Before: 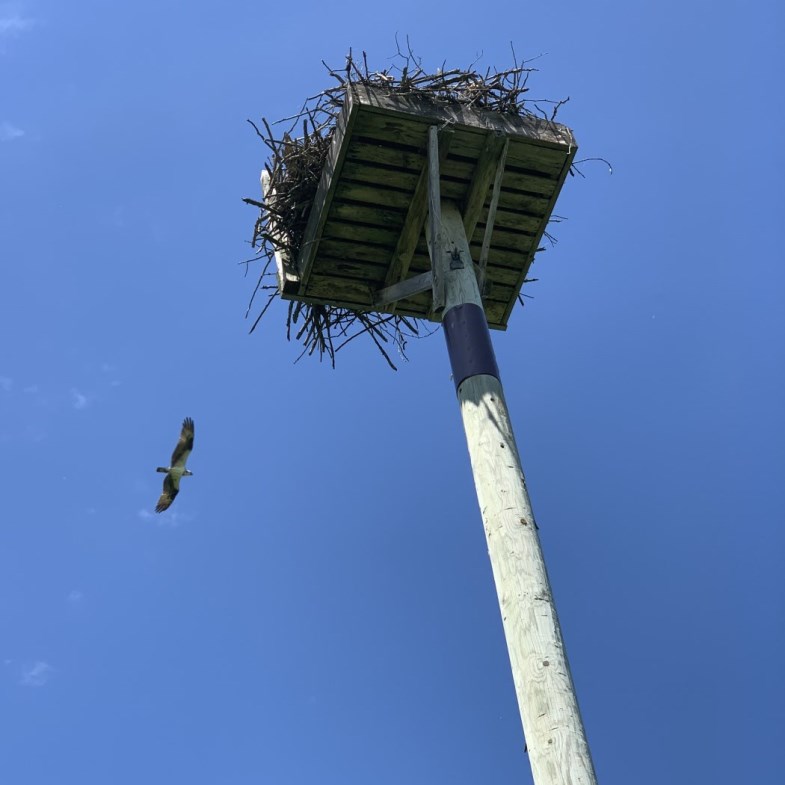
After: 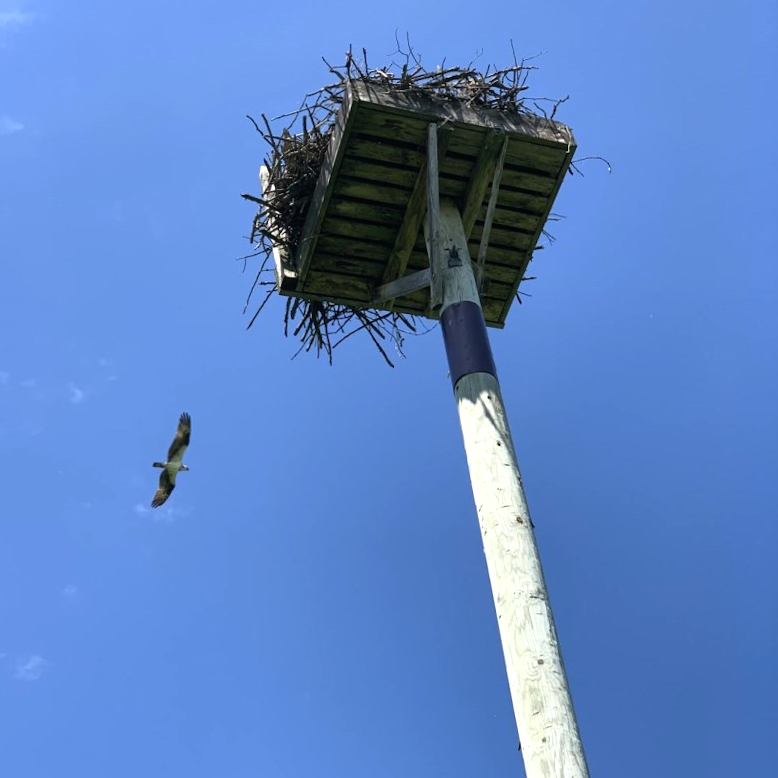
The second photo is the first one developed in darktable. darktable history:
exposure: exposure -0.582 EV, compensate highlight preservation false
levels: levels [0, 0.394, 0.787]
crop and rotate: angle -0.5°
shadows and highlights: shadows -10, white point adjustment 1.5, highlights 10
